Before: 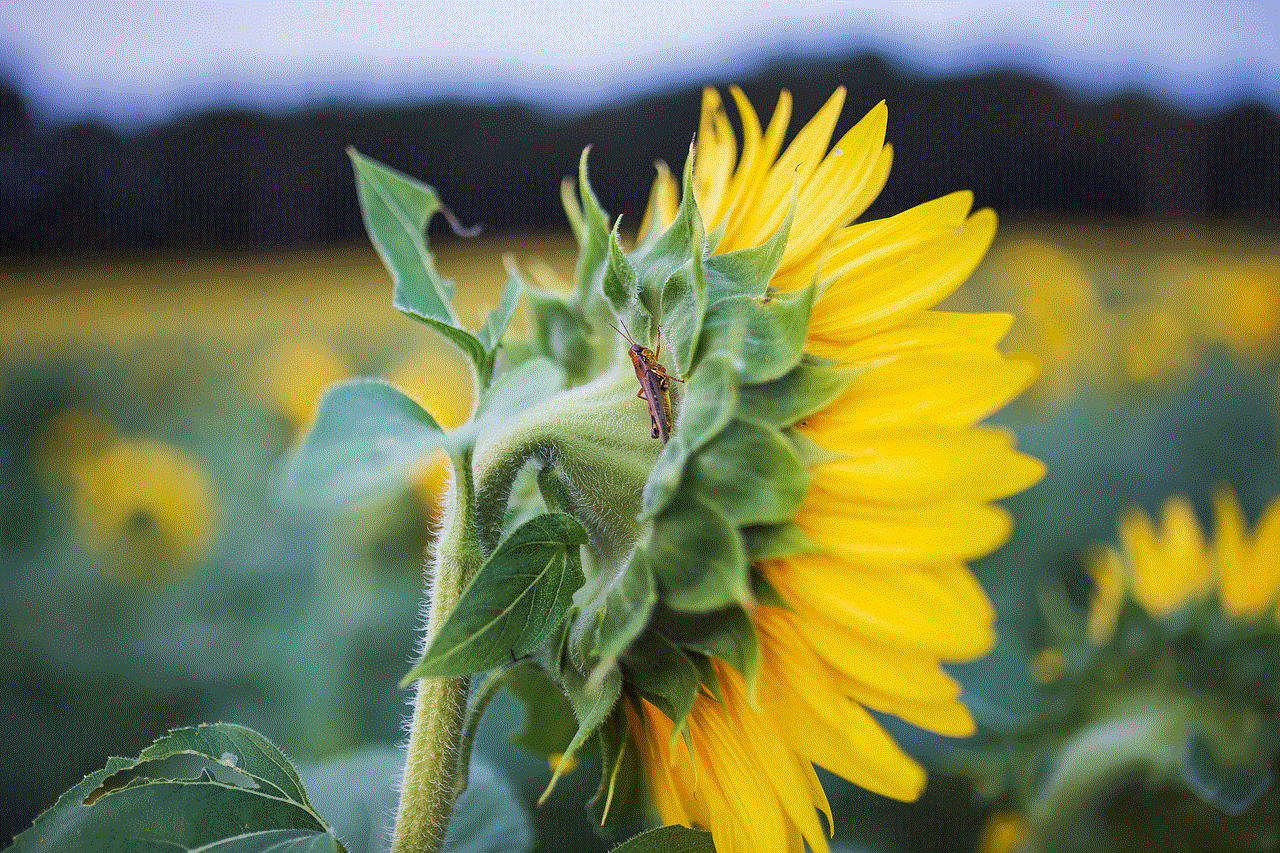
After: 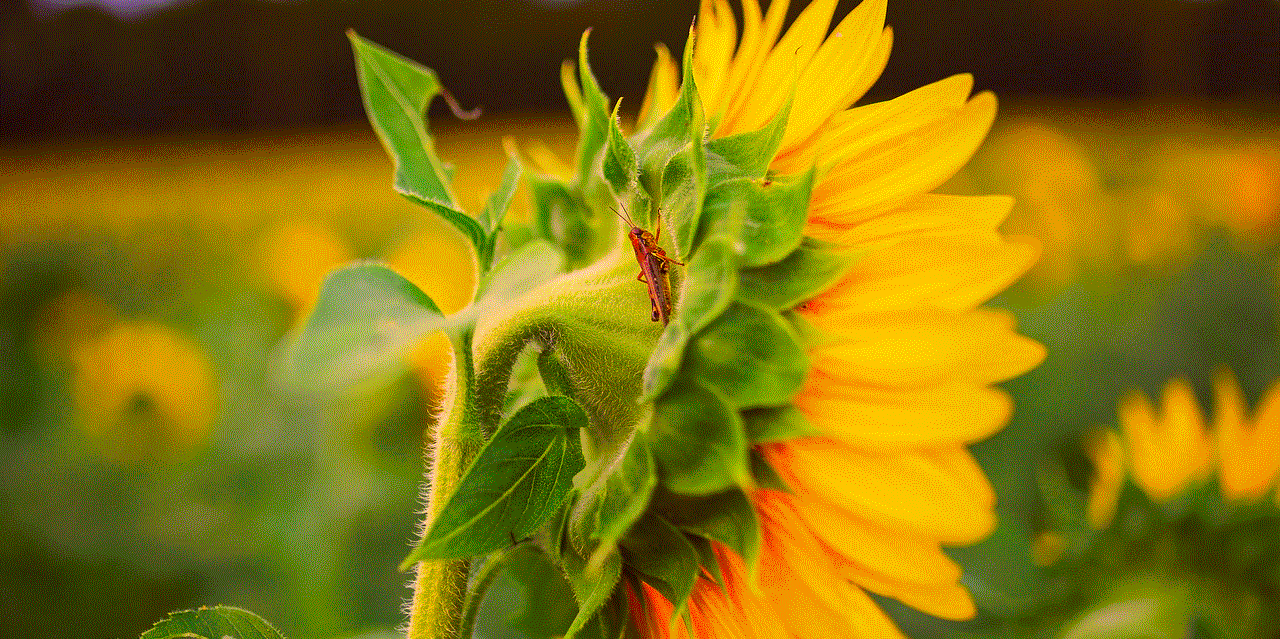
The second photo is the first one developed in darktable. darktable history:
crop: top 13.819%, bottom 11.169%
color correction: highlights a* 10.44, highlights b* 30.04, shadows a* 2.73, shadows b* 17.51, saturation 1.72
